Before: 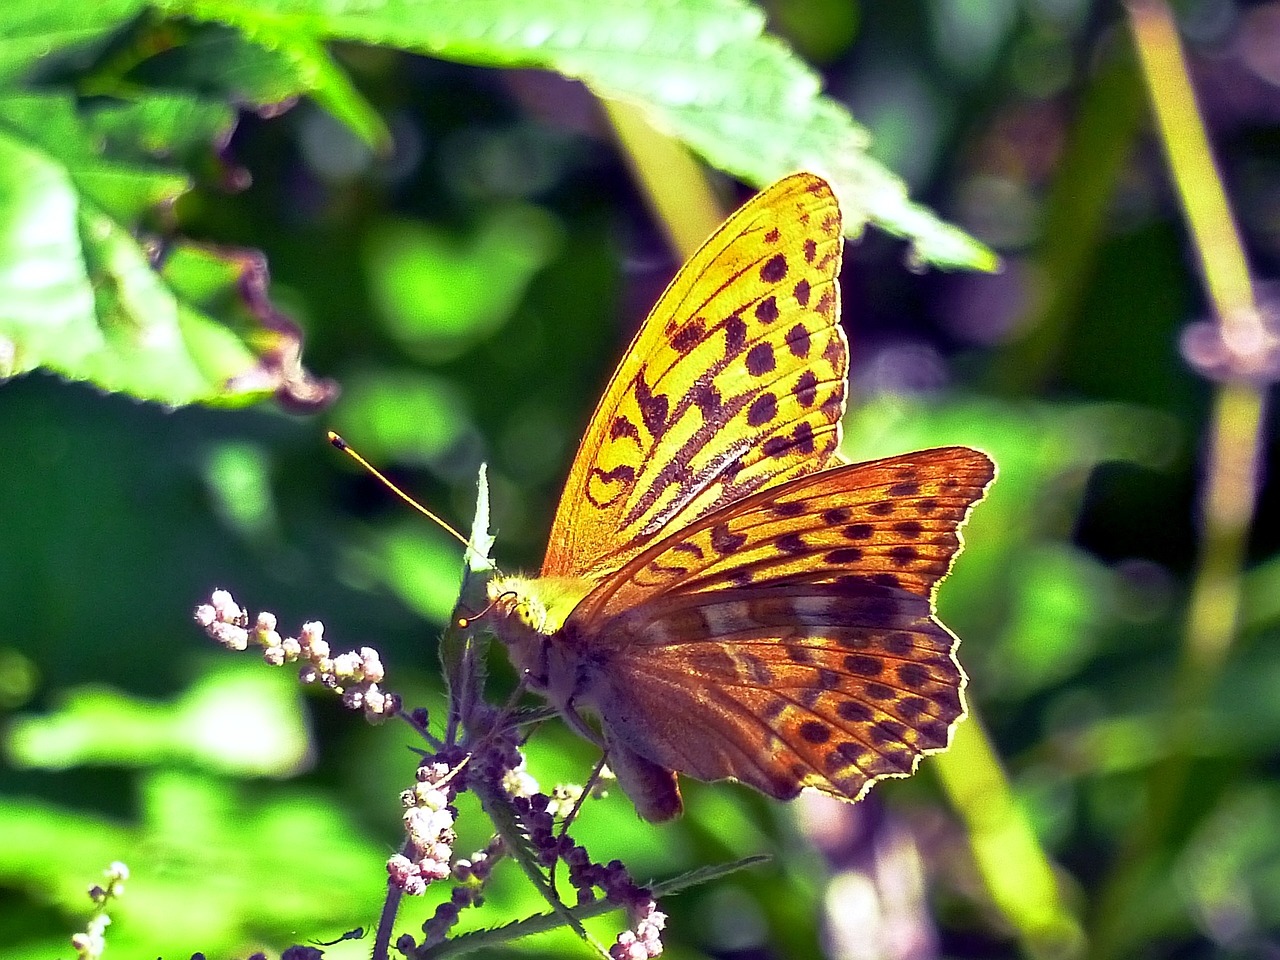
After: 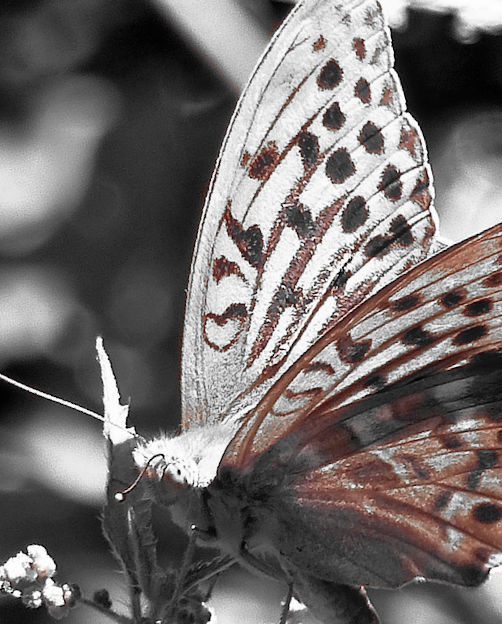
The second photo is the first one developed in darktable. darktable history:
color zones: curves: ch1 [(0, 0.006) (0.094, 0.285) (0.171, 0.001) (0.429, 0.001) (0.571, 0.003) (0.714, 0.004) (0.857, 0.004) (1, 0.006)]
rotate and perspective: rotation -14.8°, crop left 0.1, crop right 0.903, crop top 0.25, crop bottom 0.748
crop: left 28.583%, right 29.231%
